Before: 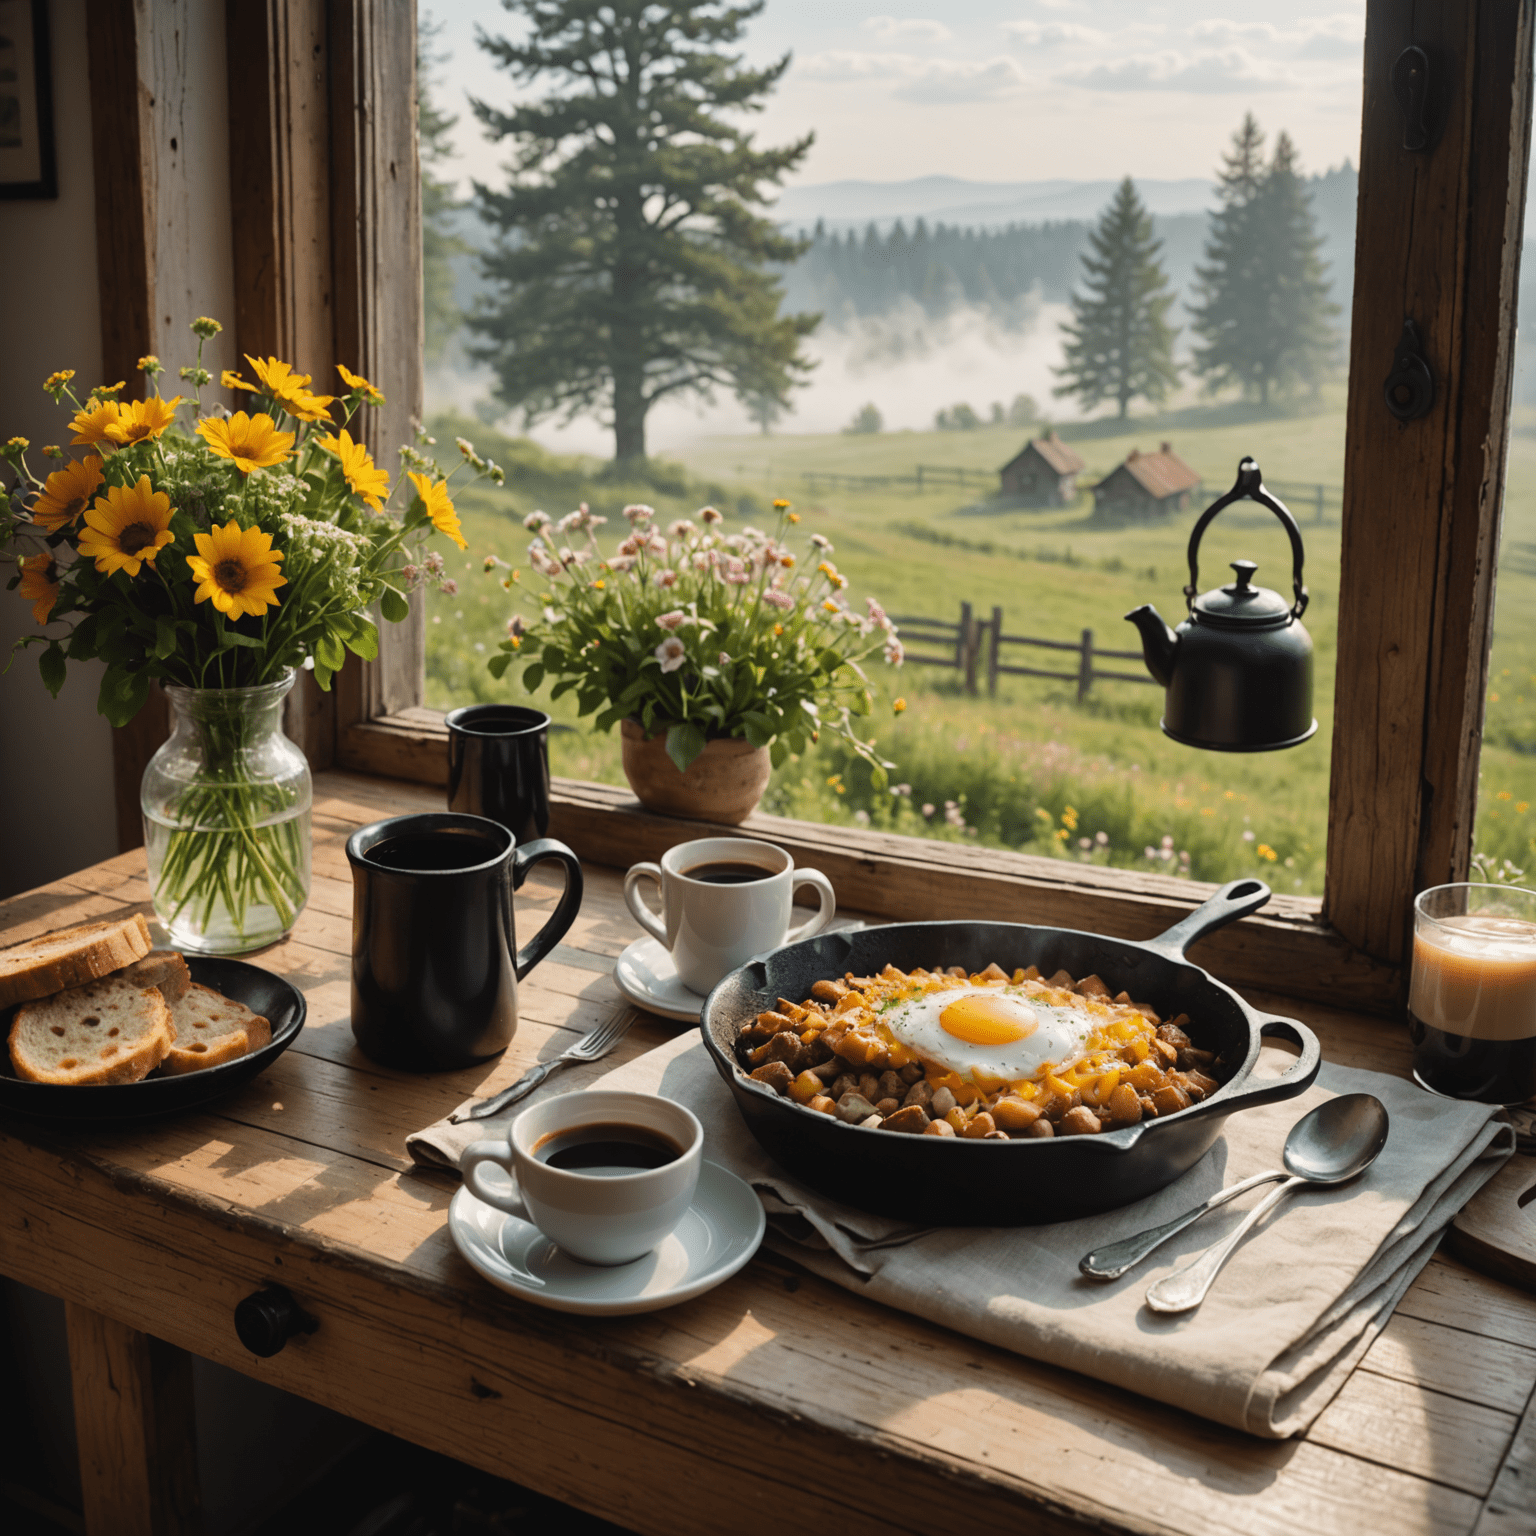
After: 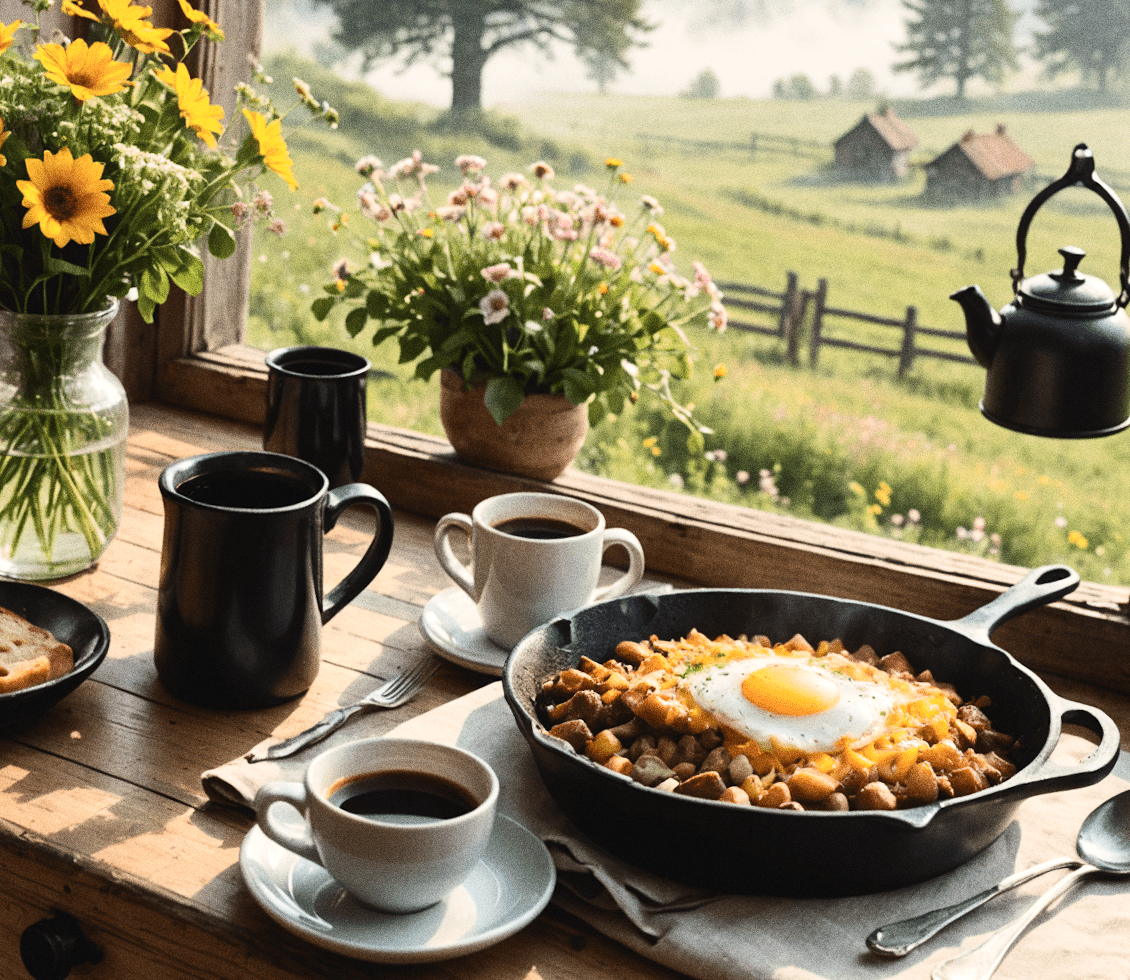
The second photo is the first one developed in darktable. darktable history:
grain: coarseness 0.09 ISO, strength 40%
contrast brightness saturation: contrast 0.24, brightness 0.09
crop and rotate: angle -3.37°, left 9.79%, top 20.73%, right 12.42%, bottom 11.82%
exposure: exposure 0.207 EV, compensate highlight preservation false
